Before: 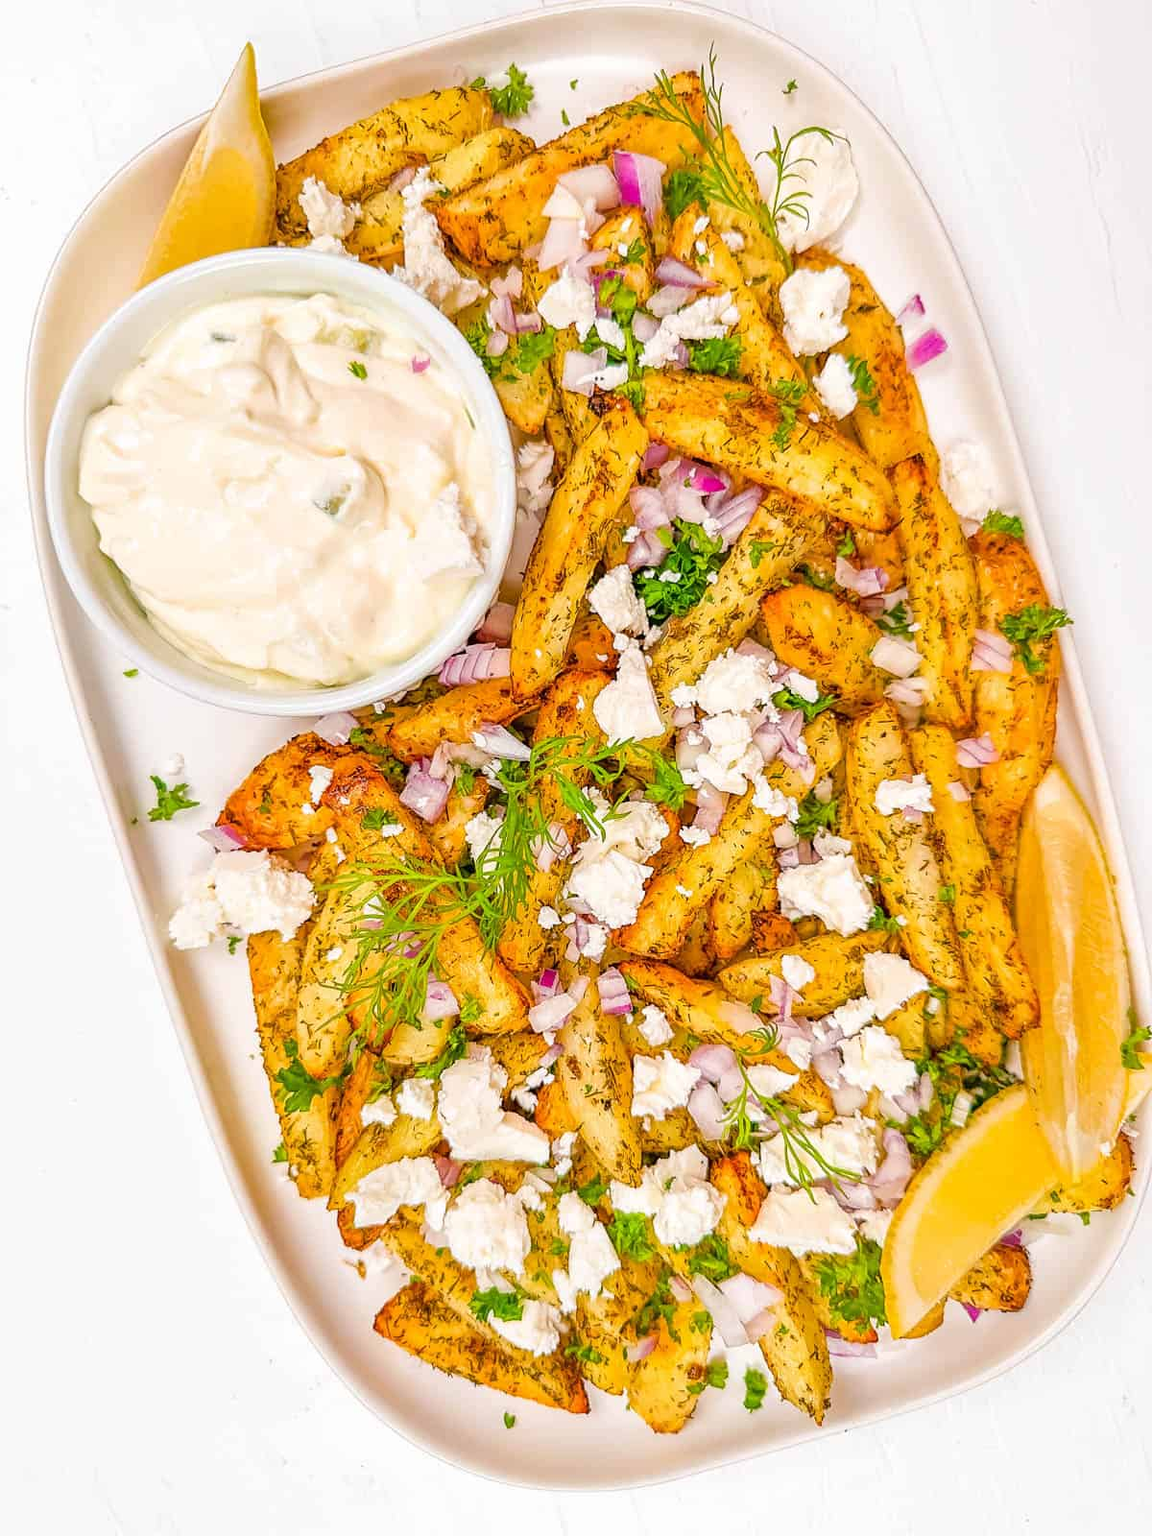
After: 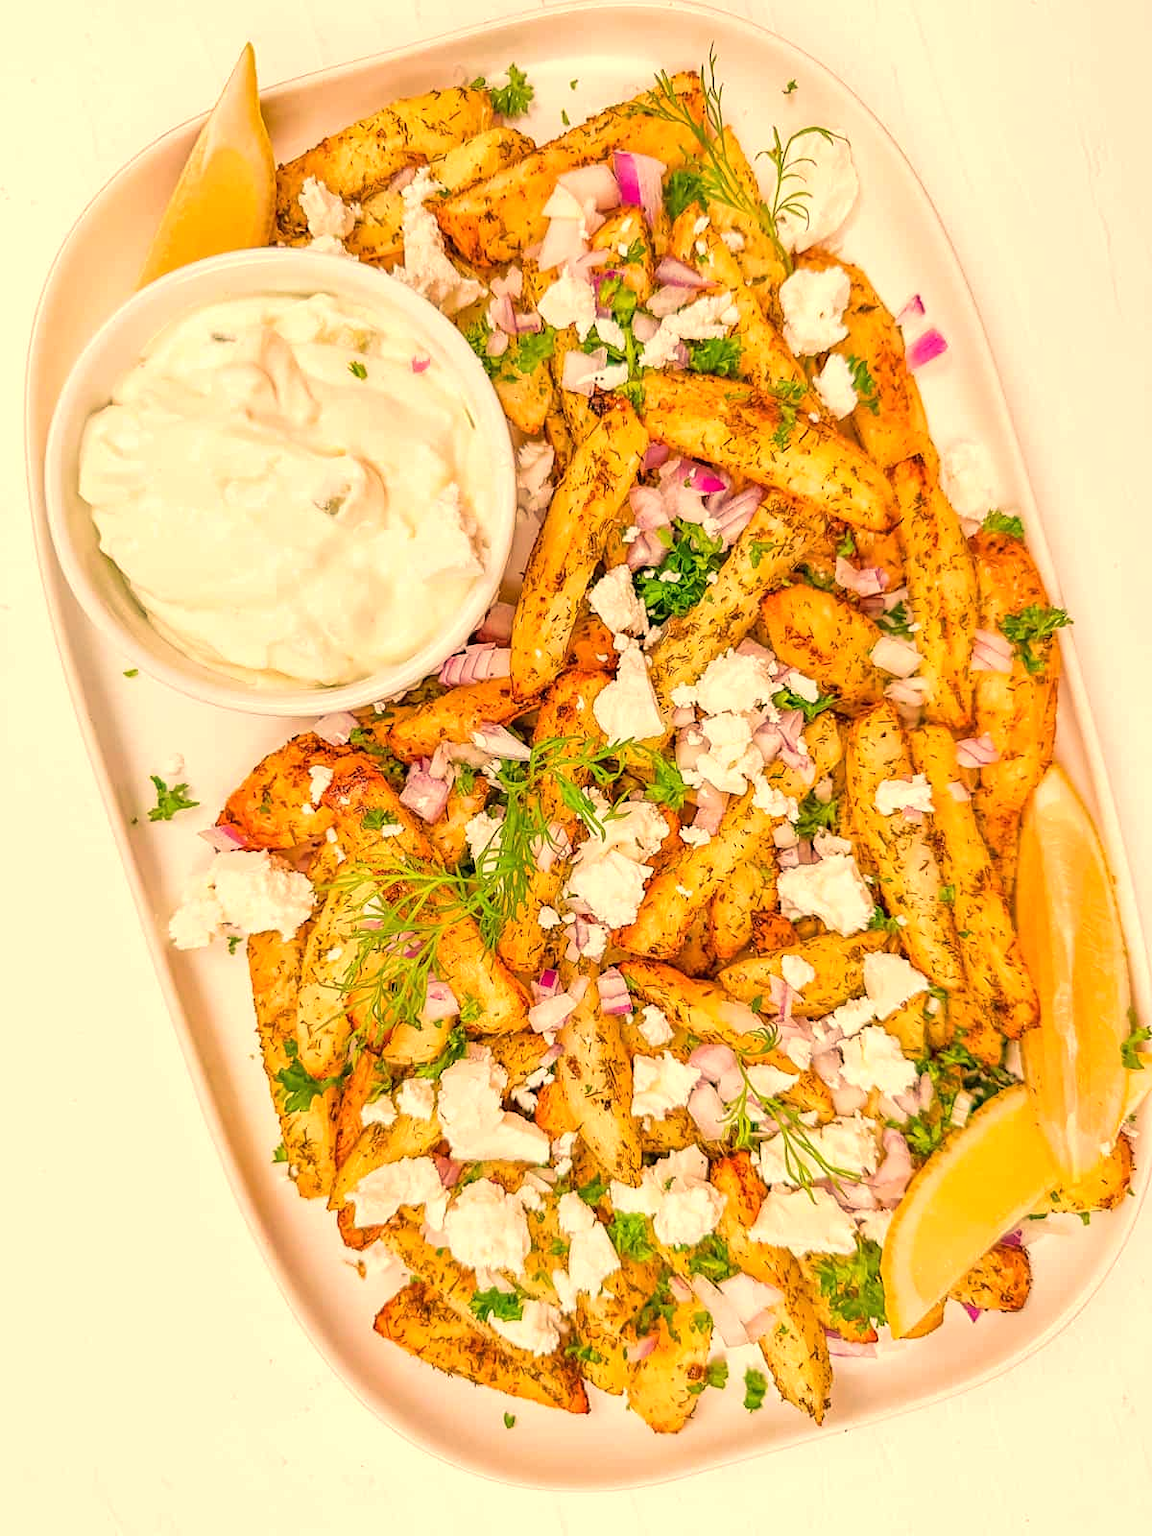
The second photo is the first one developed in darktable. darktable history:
white balance: red 1.138, green 0.996, blue 0.812
velvia: on, module defaults
